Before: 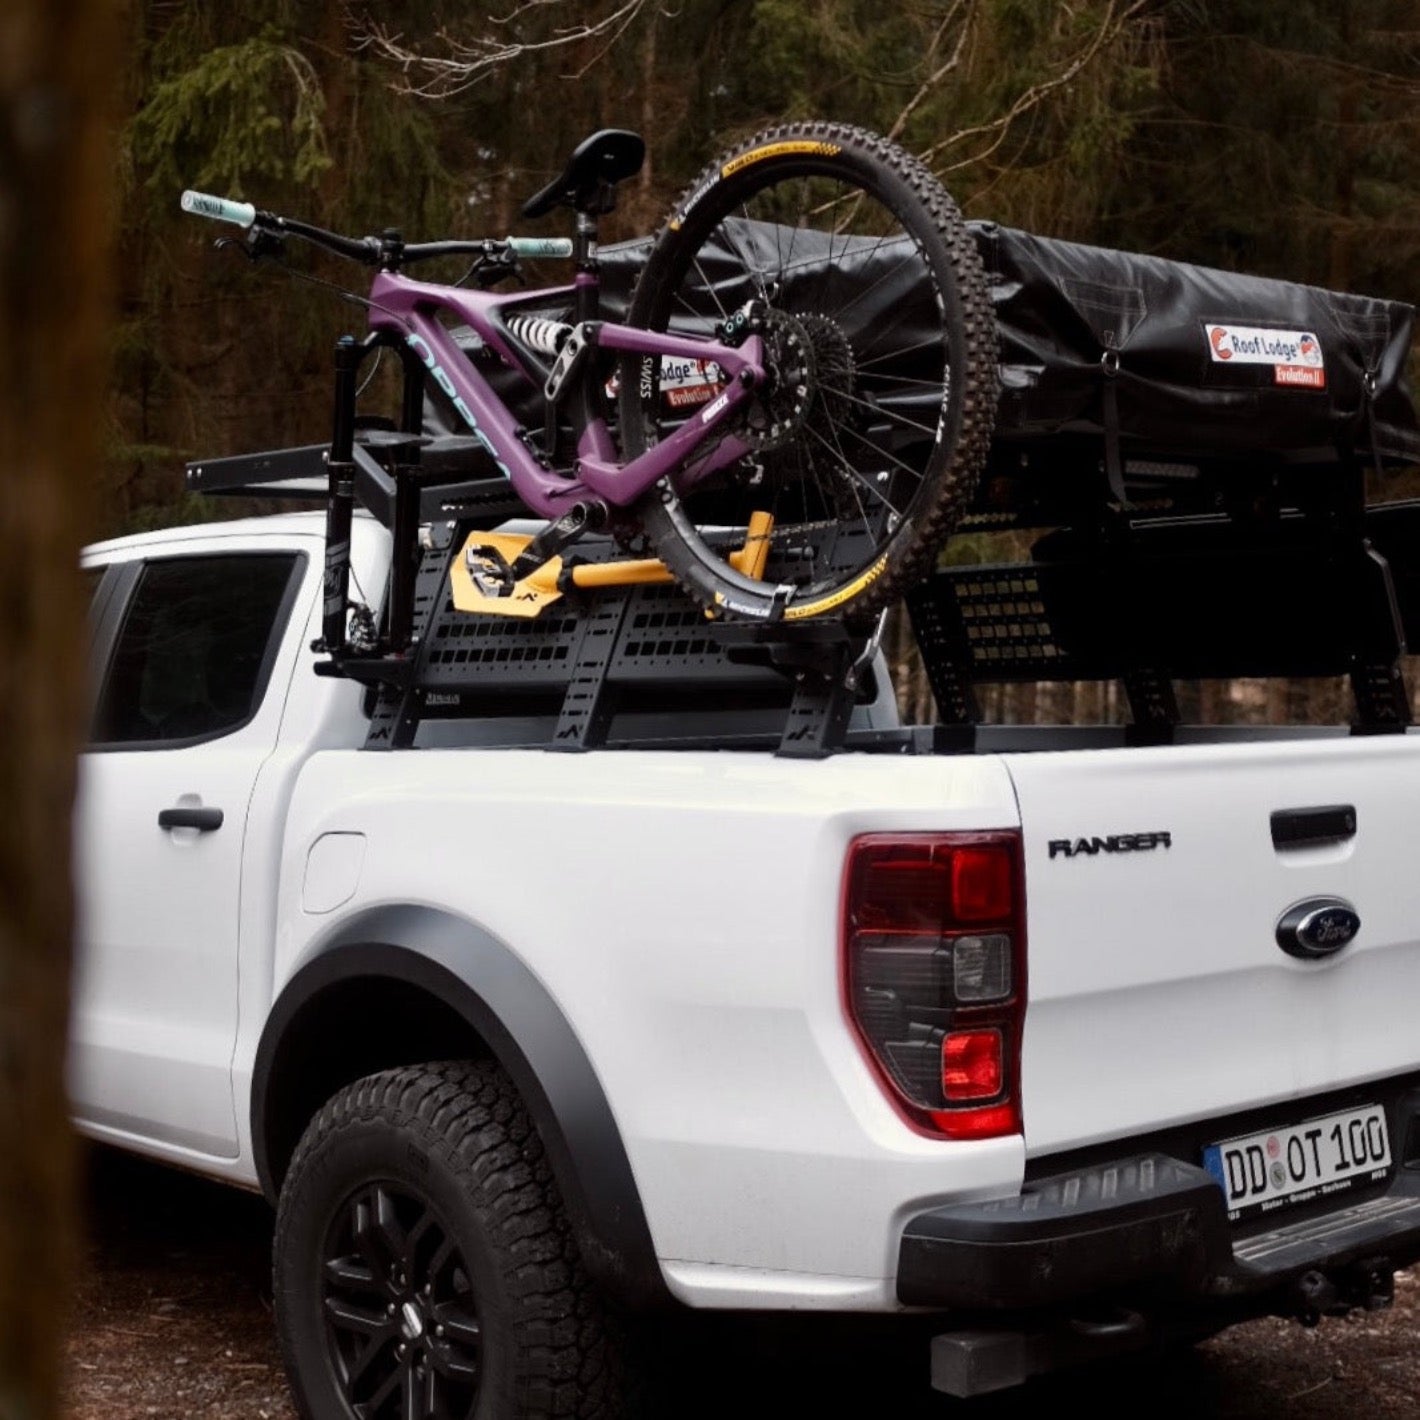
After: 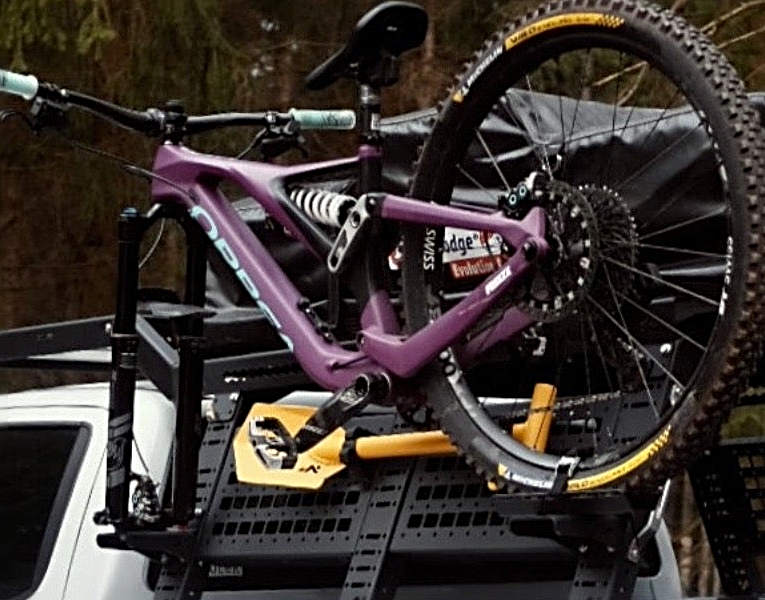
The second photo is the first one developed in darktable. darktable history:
crop: left 15.306%, top 9.065%, right 30.789%, bottom 48.638%
sharpen: radius 3.119
color correction: highlights a* -2.68, highlights b* 2.57
